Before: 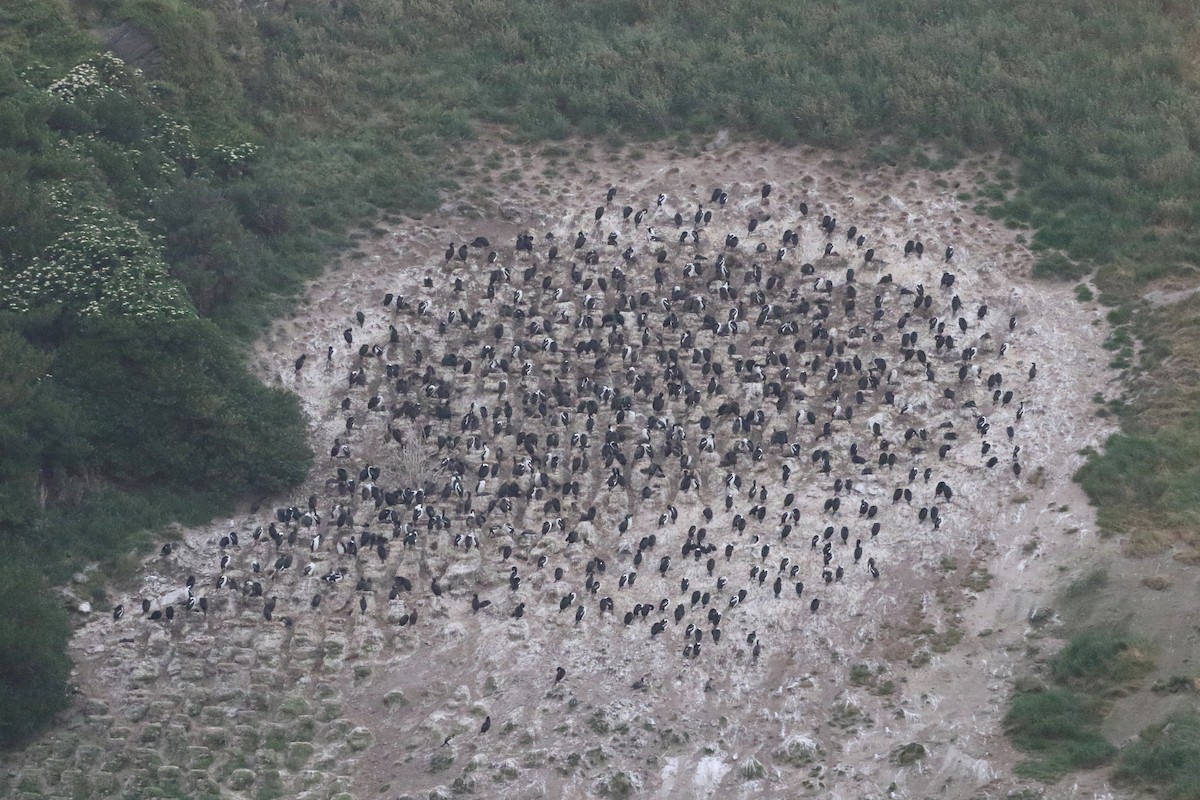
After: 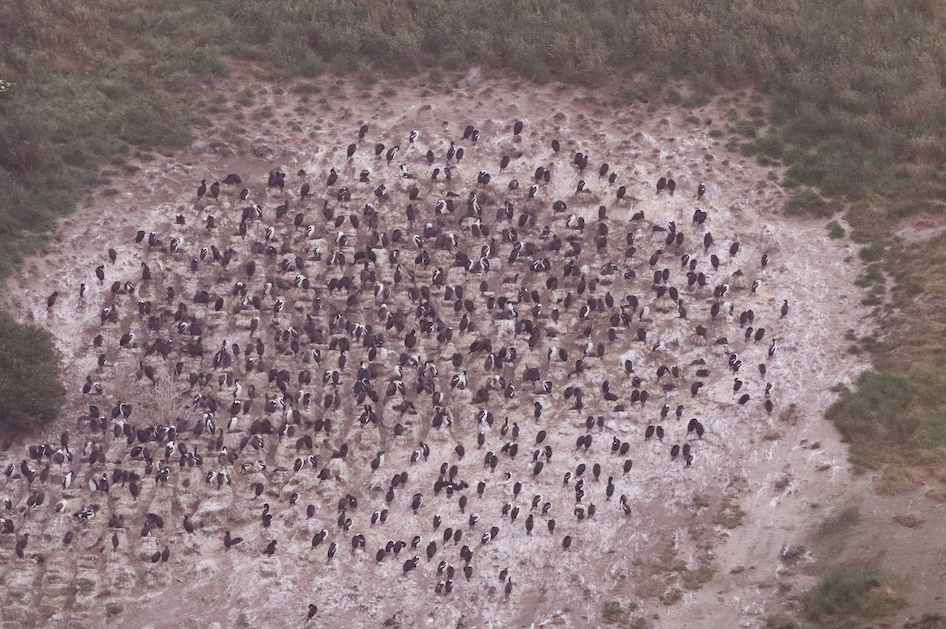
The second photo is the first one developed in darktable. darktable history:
crop and rotate: left 20.74%, top 7.912%, right 0.375%, bottom 13.378%
rgb levels: mode RGB, independent channels, levels [[0, 0.474, 1], [0, 0.5, 1], [0, 0.5, 1]]
